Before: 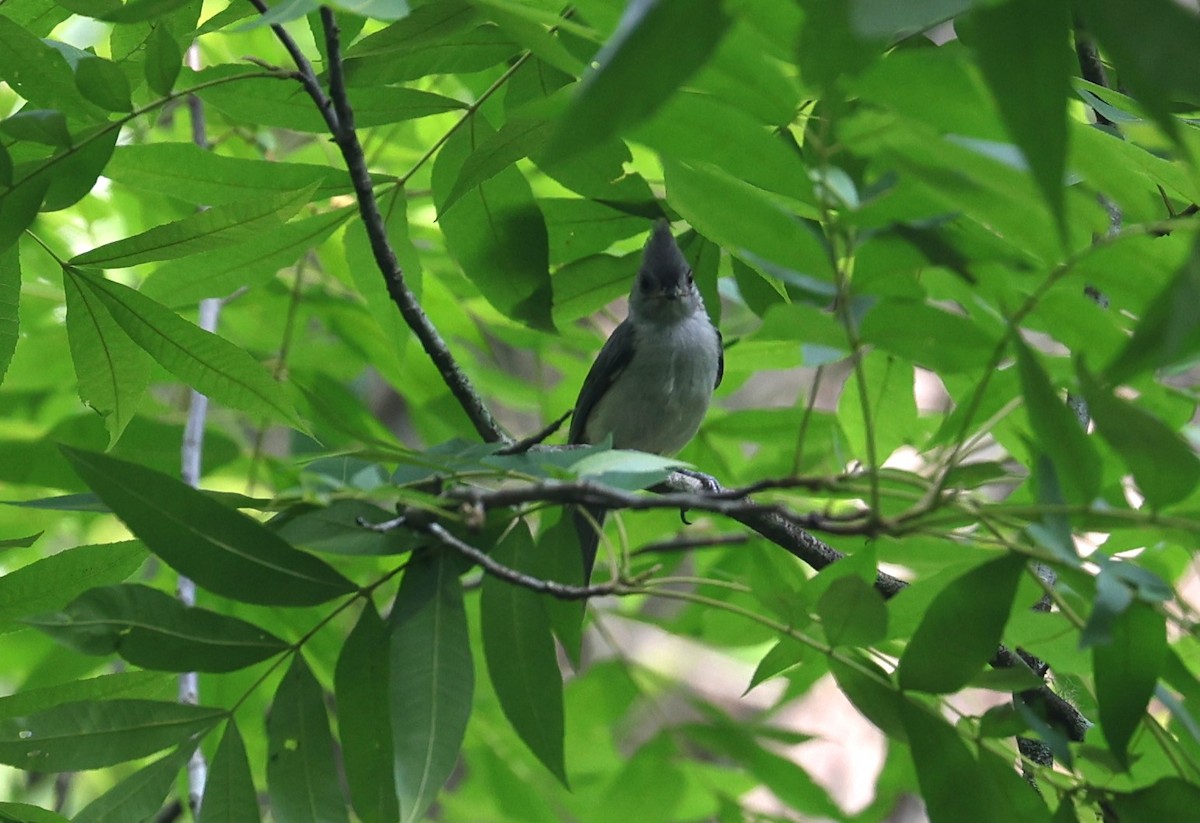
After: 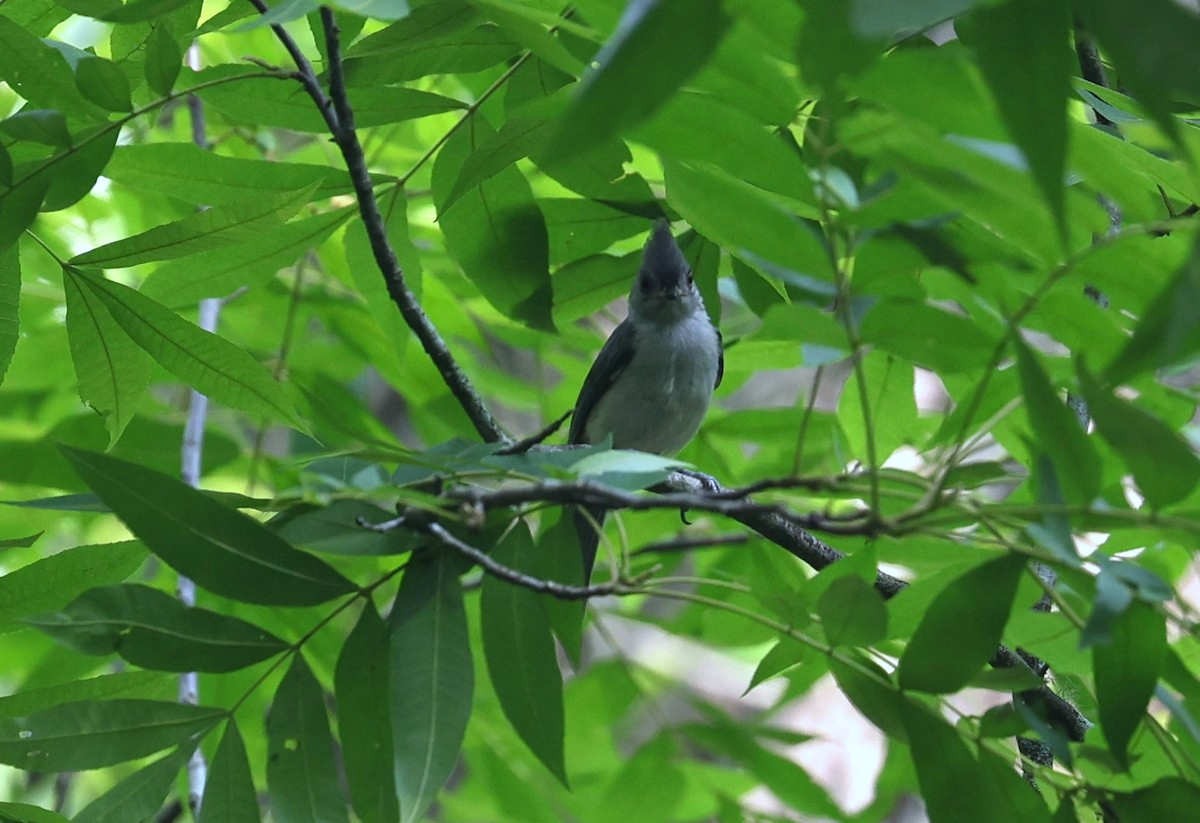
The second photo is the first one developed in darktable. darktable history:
exposure: compensate highlight preservation false
white balance: red 0.924, blue 1.095
color correction: highlights b* 3
